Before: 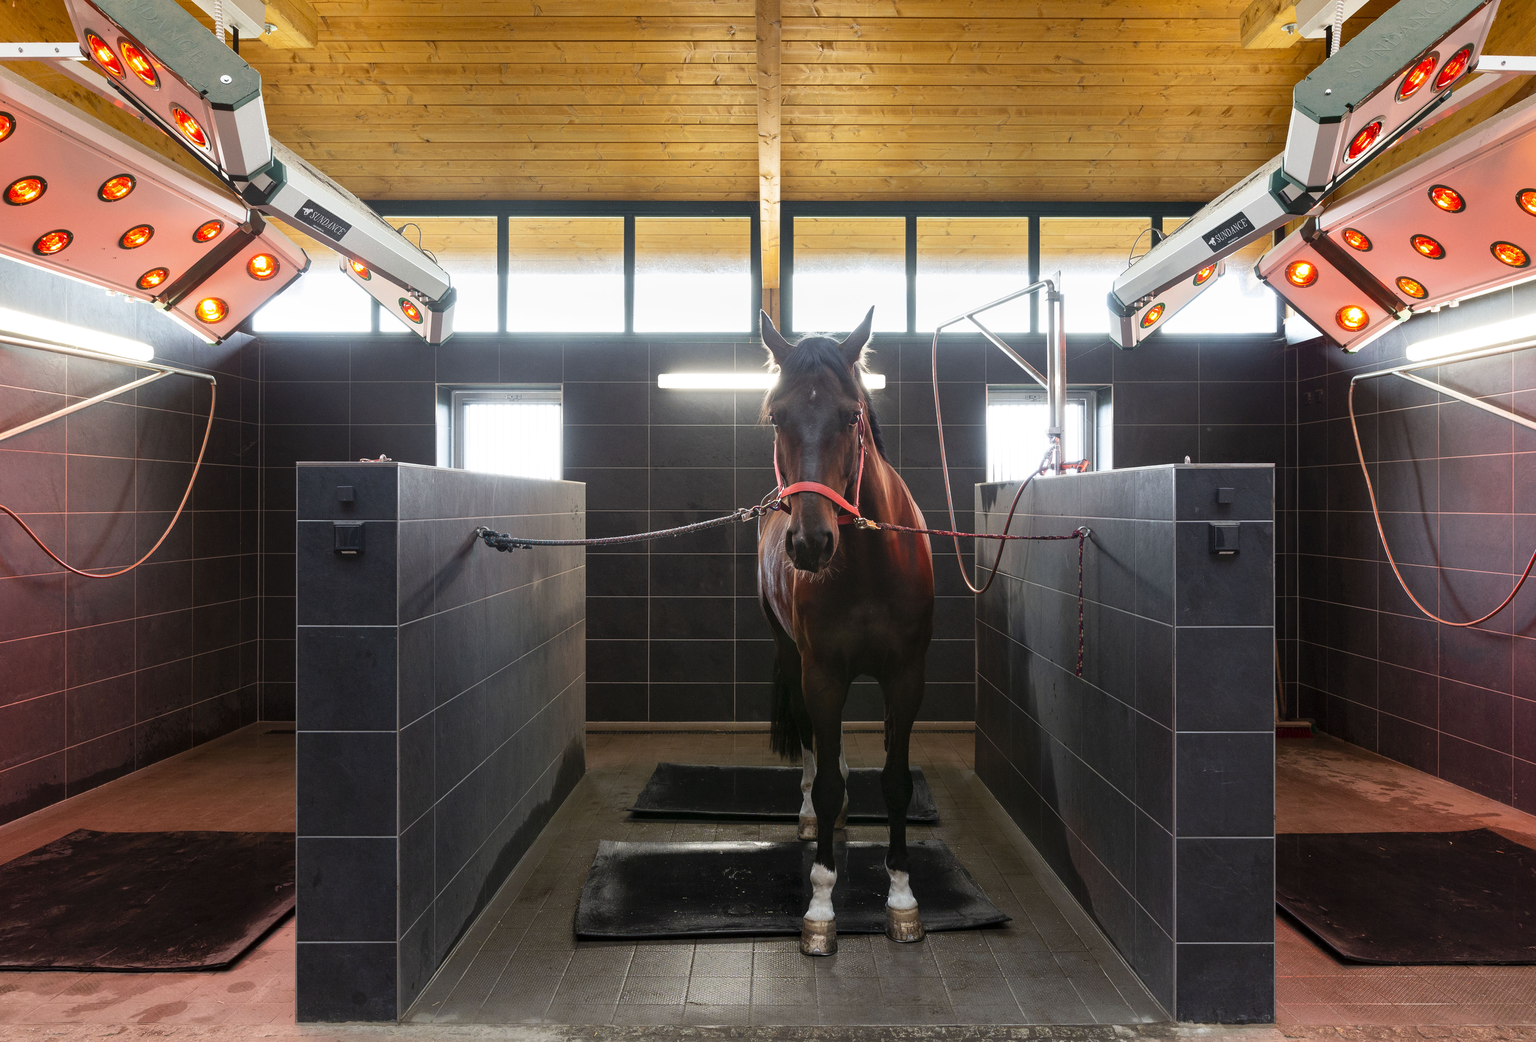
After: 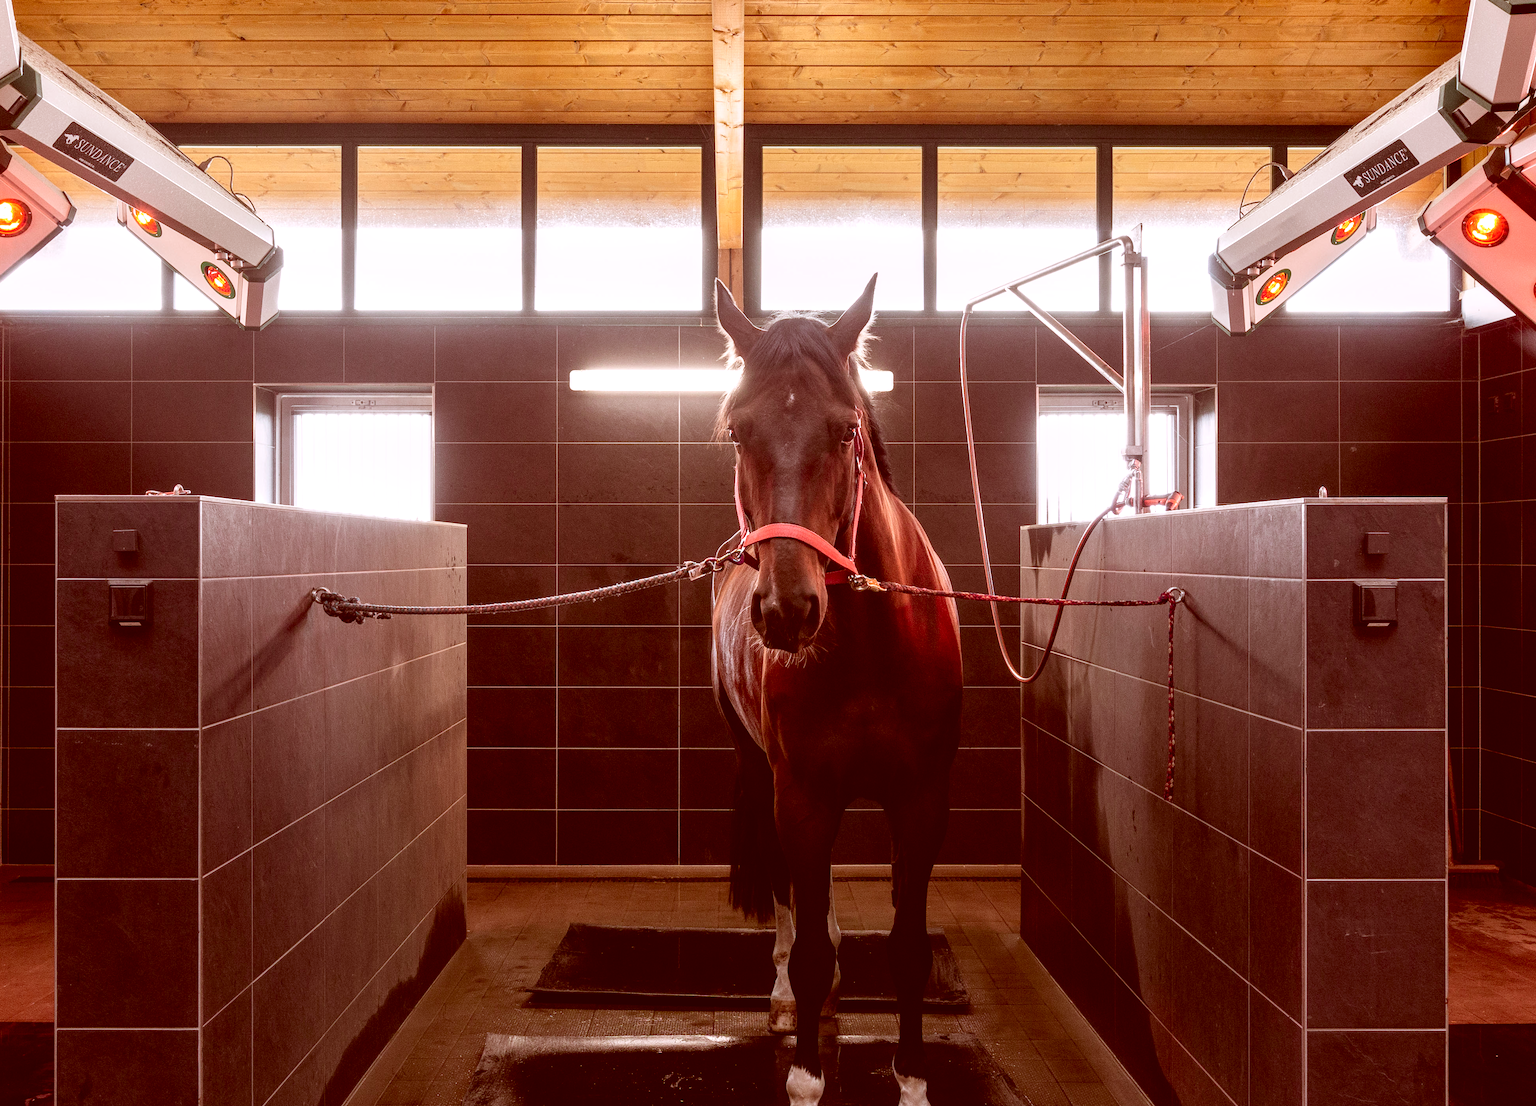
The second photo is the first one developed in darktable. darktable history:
crop and rotate: left 16.773%, top 10.975%, right 12.915%, bottom 14.4%
color calibration: illuminant custom, x 0.368, y 0.373, temperature 4336.67 K
local contrast: detail 130%
color correction: highlights a* 9.09, highlights b* 8.98, shadows a* 39.34, shadows b* 39.28, saturation 0.811
